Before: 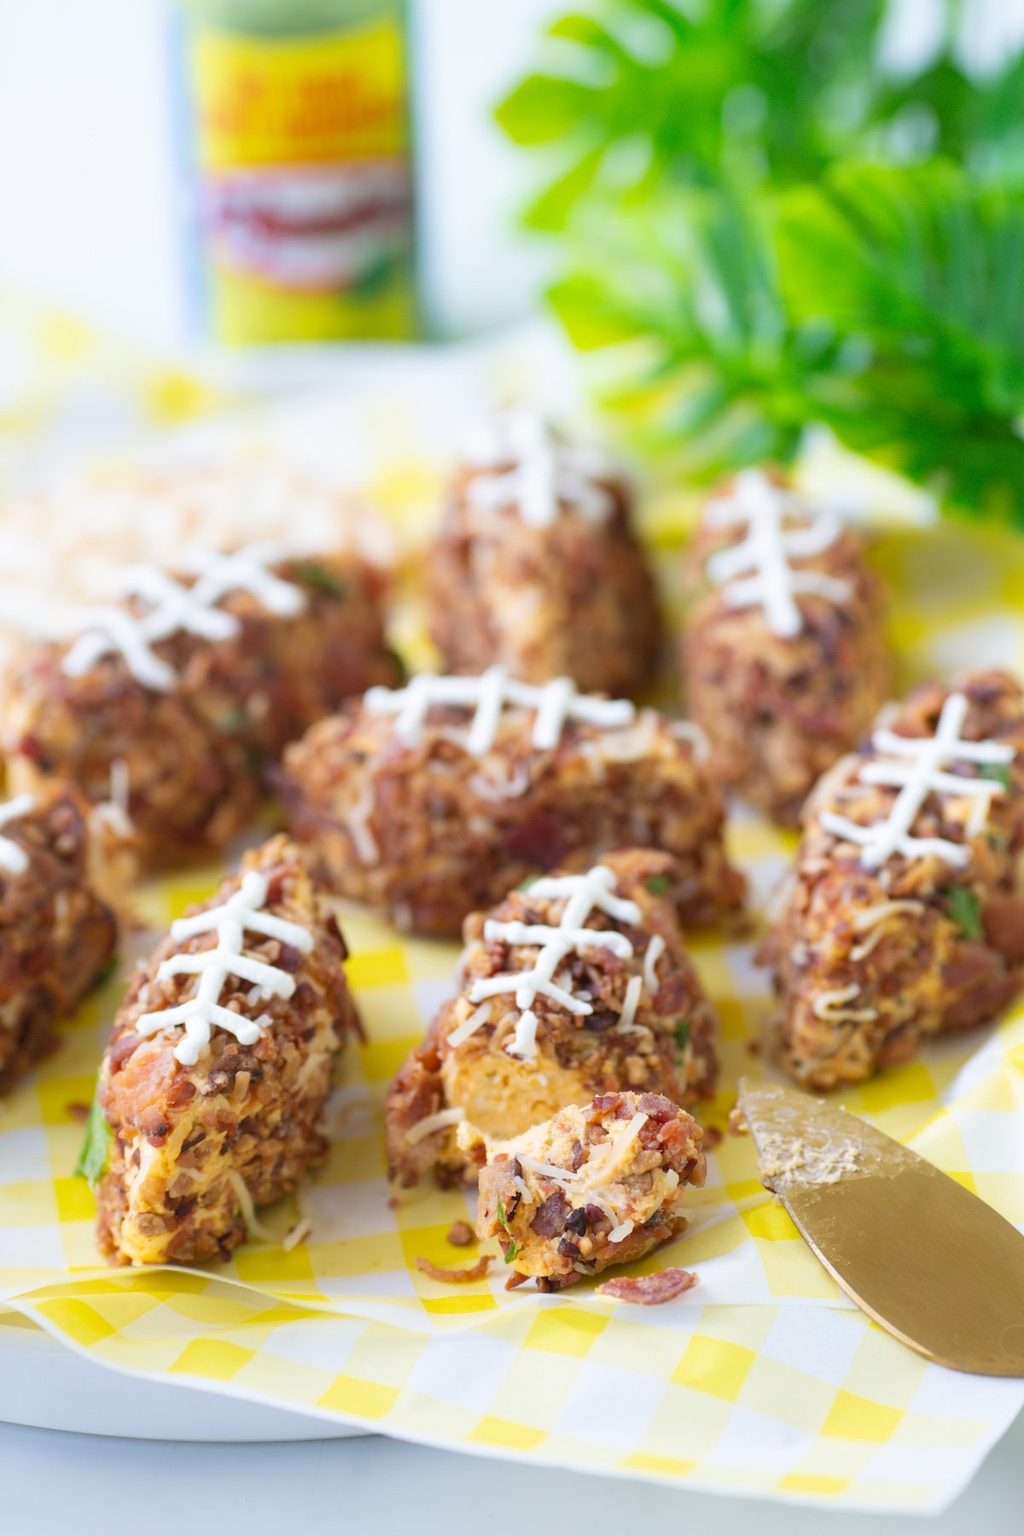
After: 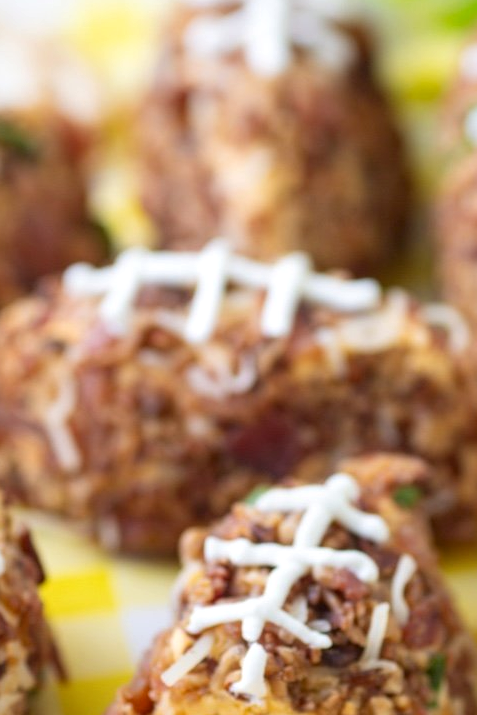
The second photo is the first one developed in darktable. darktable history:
local contrast: on, module defaults
crop: left 30.285%, top 30.08%, right 29.889%, bottom 30.194%
